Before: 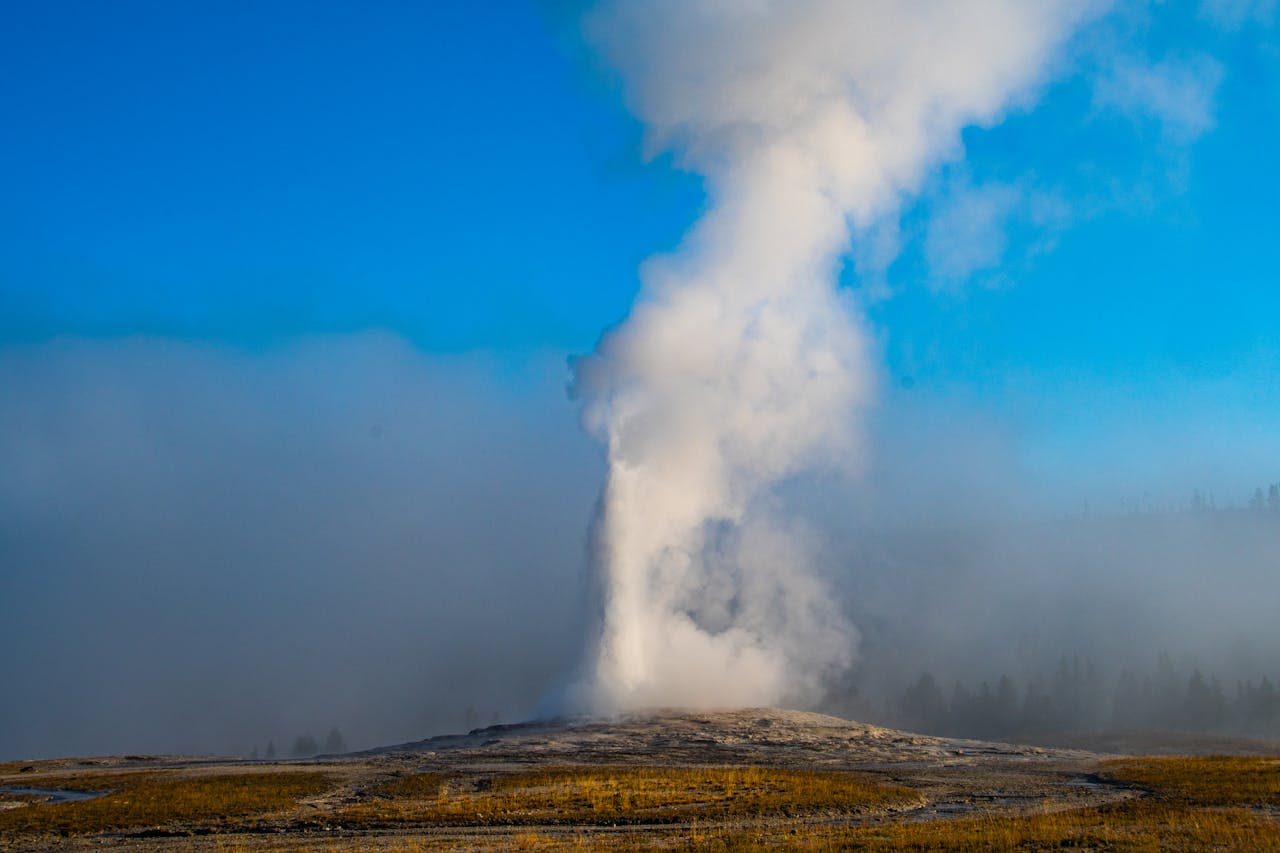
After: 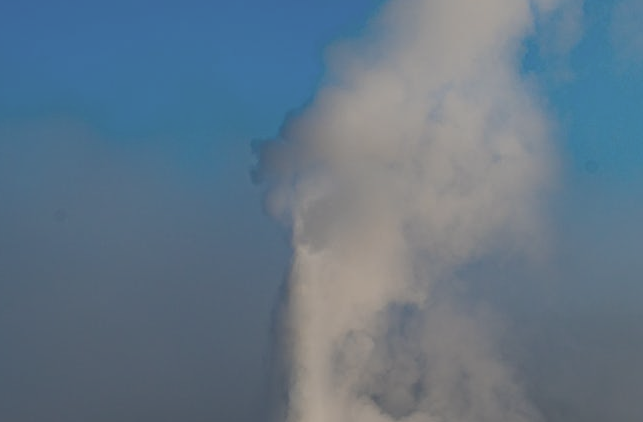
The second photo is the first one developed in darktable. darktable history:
crop: left 24.688%, top 25.358%, right 25.027%, bottom 25.144%
contrast brightness saturation: brightness 0.281
tone equalizer: -8 EV -1.98 EV, -7 EV -1.98 EV, -6 EV -1.97 EV, -5 EV -1.98 EV, -4 EV -1.97 EV, -3 EV -1.97 EV, -2 EV -1.98 EV, -1 EV -1.6 EV, +0 EV -1.98 EV, edges refinement/feathering 500, mask exposure compensation -1.57 EV, preserve details no
color calibration: x 0.342, y 0.357, temperature 5126.06 K, gamut compression 0.981
